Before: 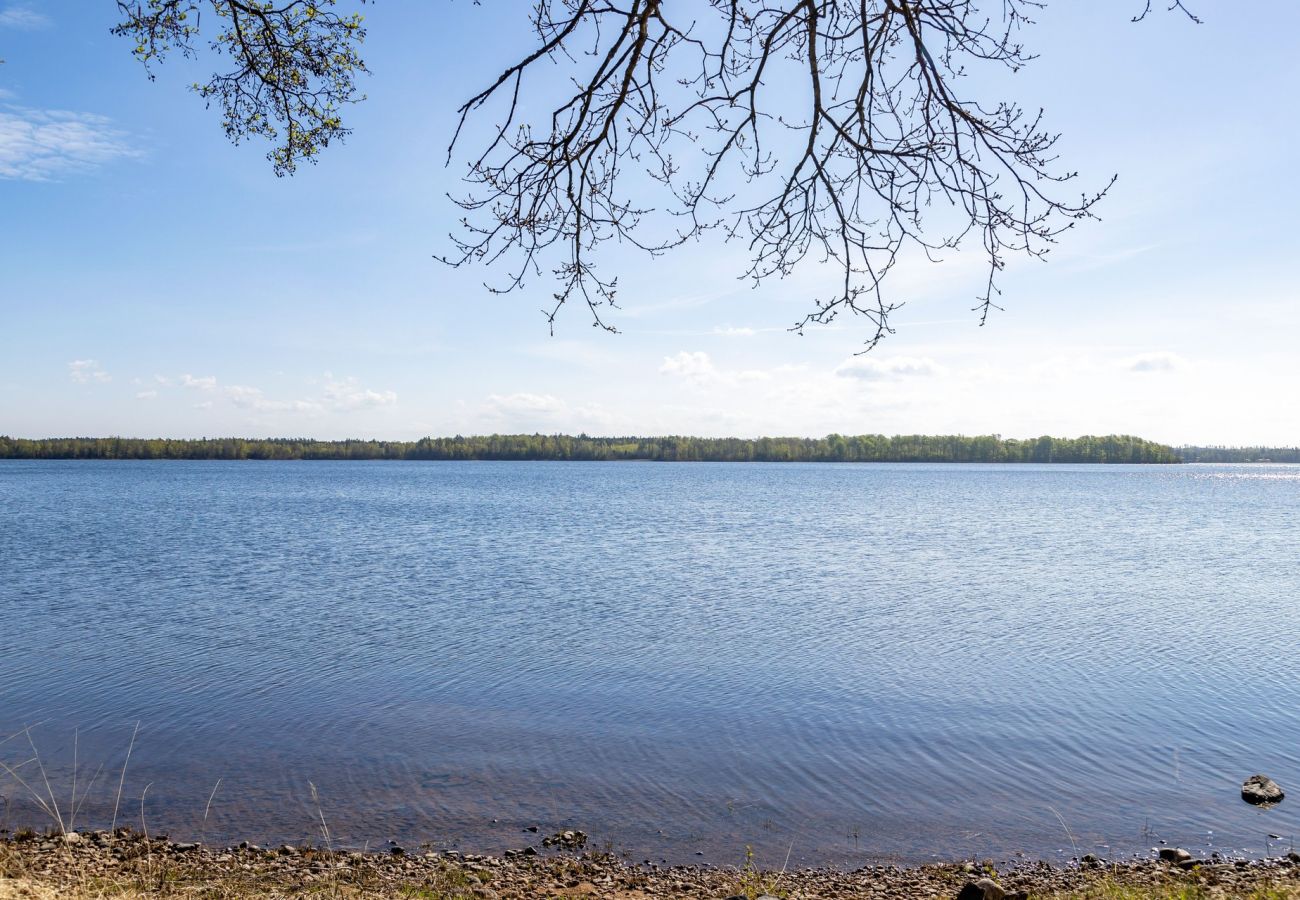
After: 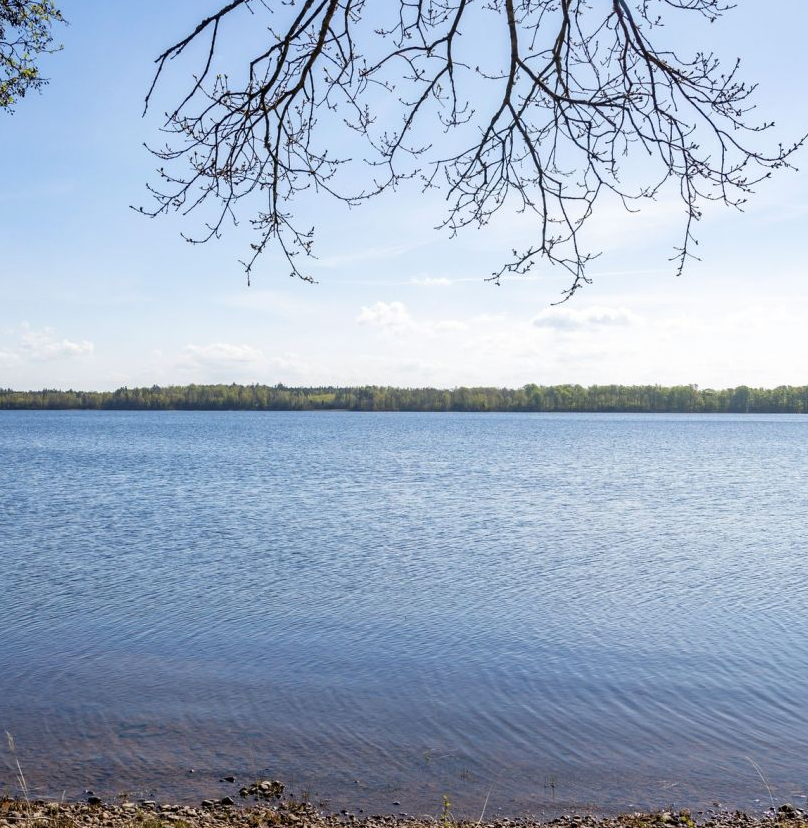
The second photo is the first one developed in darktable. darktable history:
crop and rotate: left 23.317%, top 5.638%, right 14.482%, bottom 2.281%
